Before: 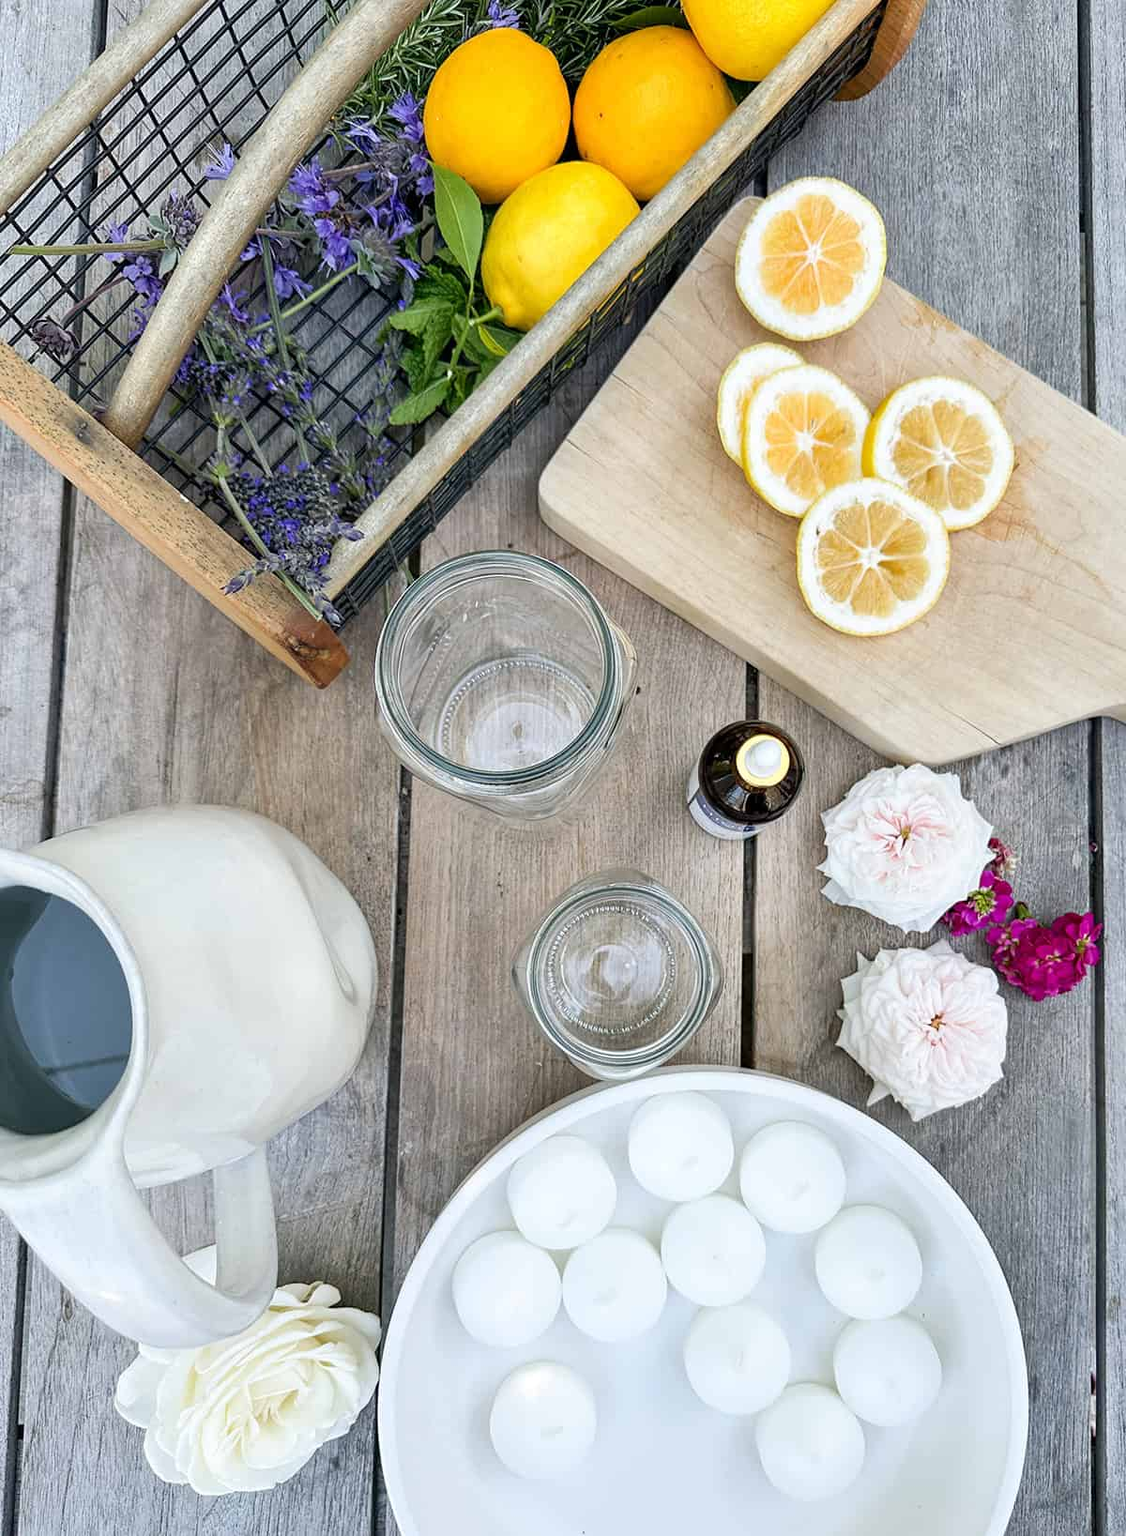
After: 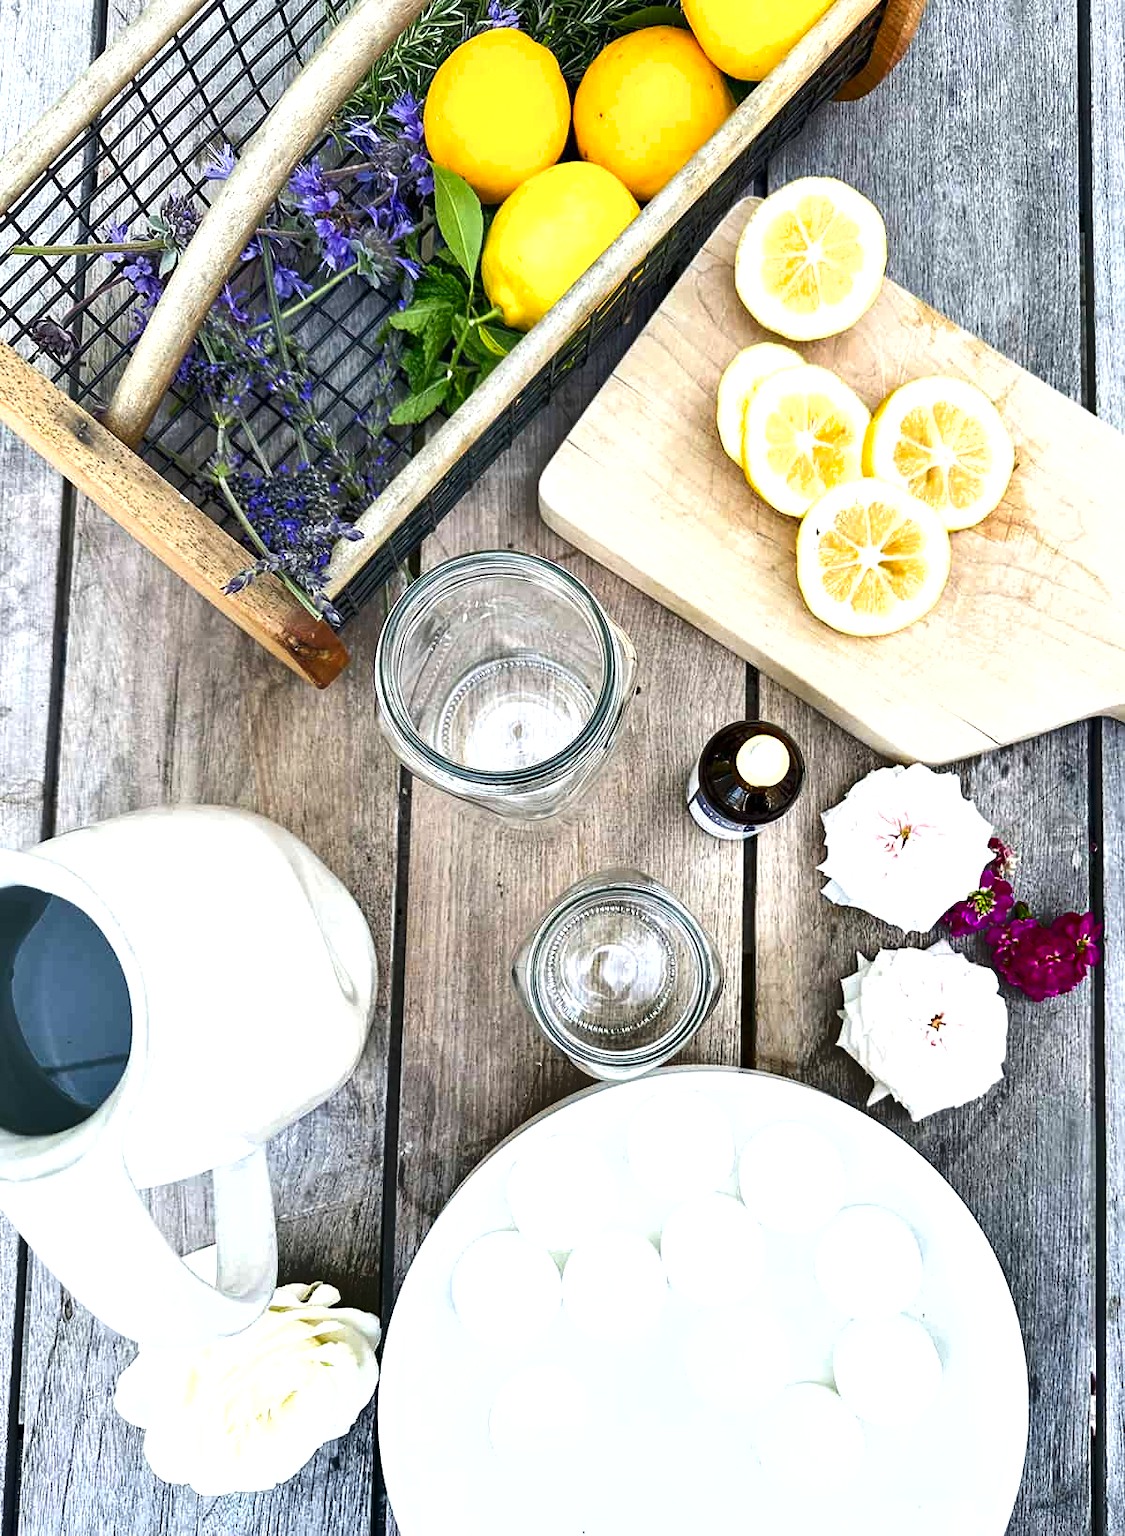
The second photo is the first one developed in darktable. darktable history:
shadows and highlights: radius 337.07, shadows 28.68, soften with gaussian
exposure: exposure 0.778 EV, compensate exposure bias true, compensate highlight preservation false
